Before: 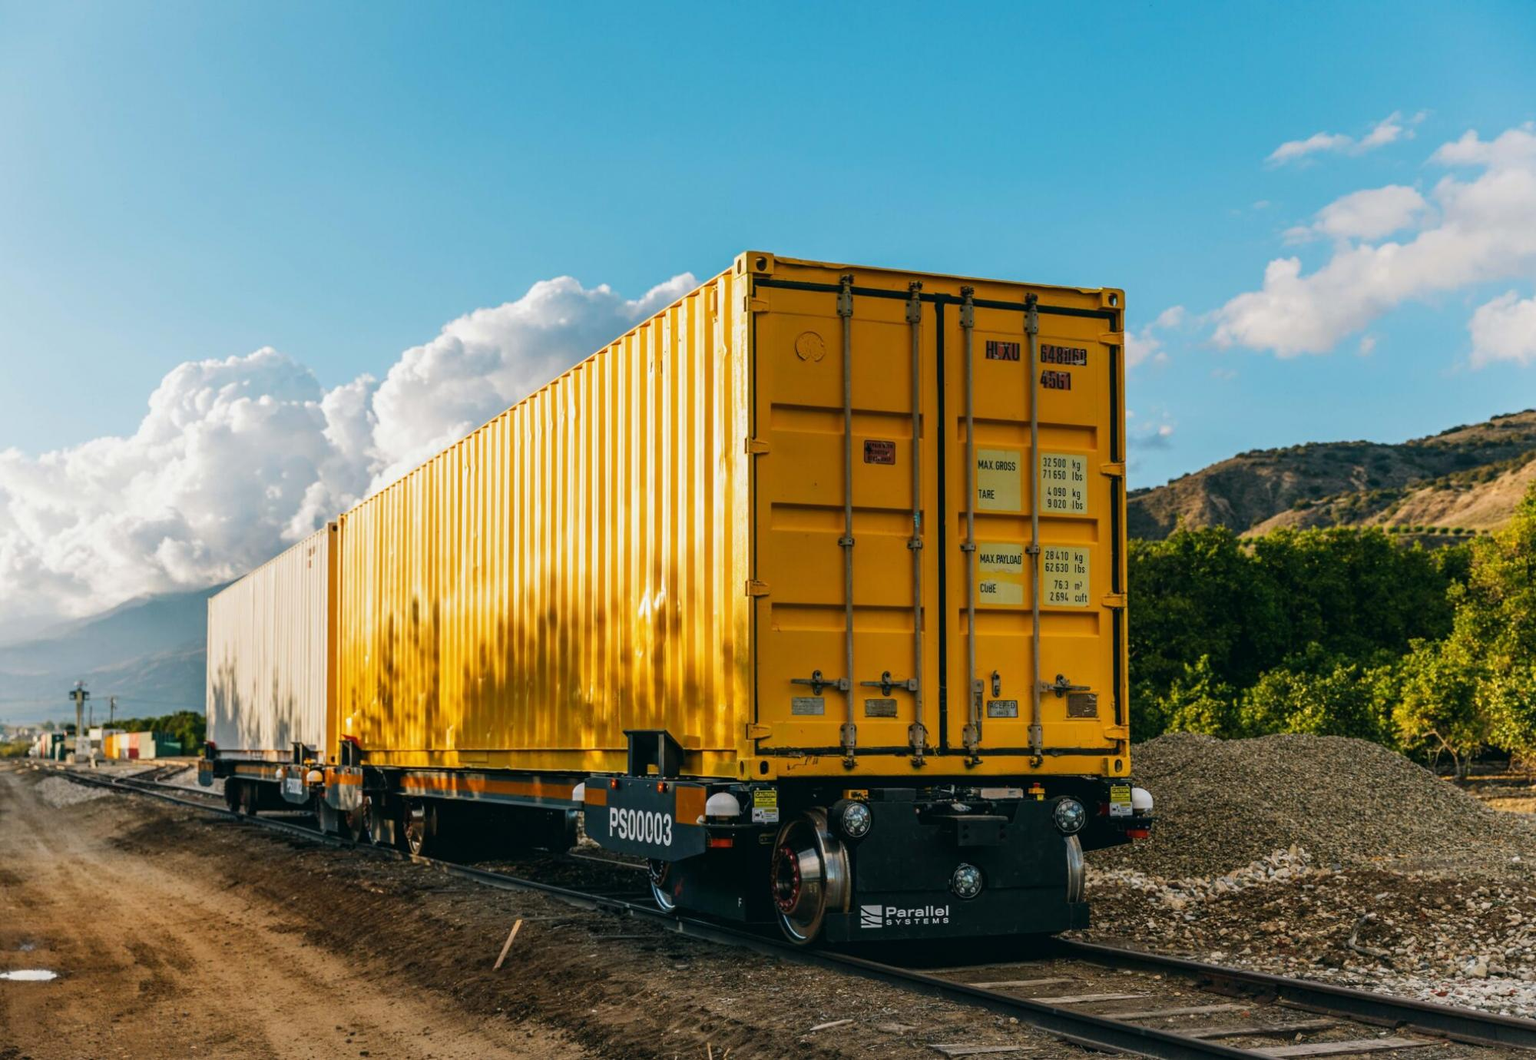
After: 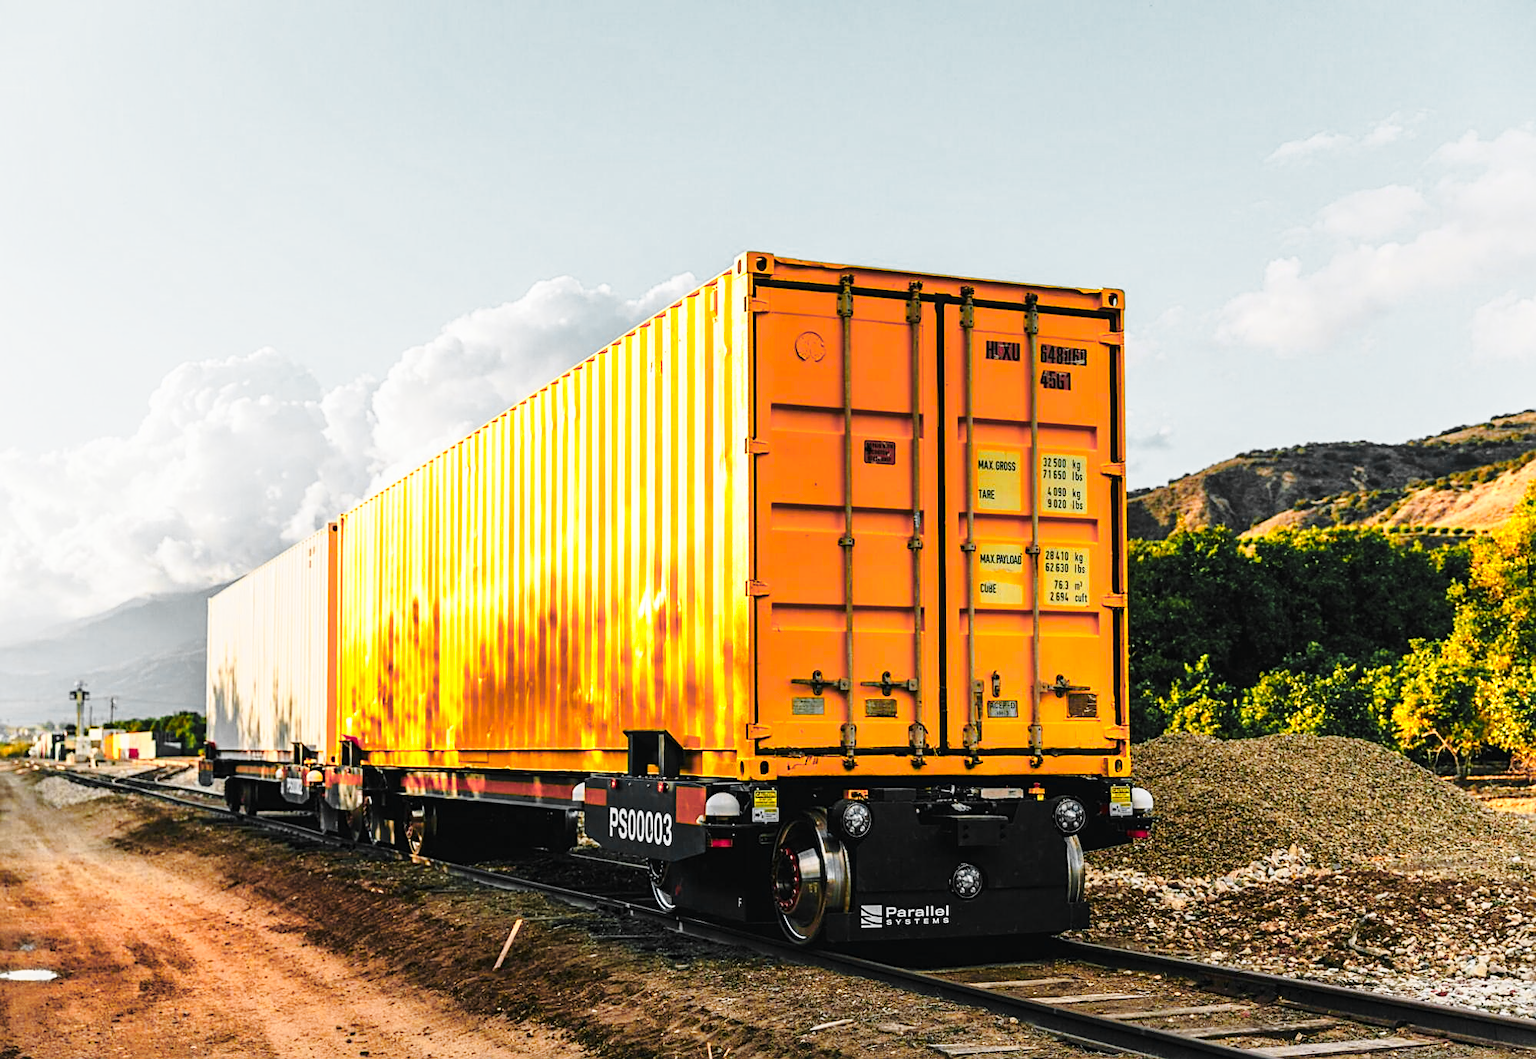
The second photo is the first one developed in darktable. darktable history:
sharpen: on, module defaults
base curve: curves: ch0 [(0, 0) (0.028, 0.03) (0.121, 0.232) (0.46, 0.748) (0.859, 0.968) (1, 1)], preserve colors none
color zones: curves: ch0 [(0.257, 0.558) (0.75, 0.565)]; ch1 [(0.004, 0.857) (0.14, 0.416) (0.257, 0.695) (0.442, 0.032) (0.736, 0.266) (0.891, 0.741)]; ch2 [(0, 0.623) (0.112, 0.436) (0.271, 0.474) (0.516, 0.64) (0.743, 0.286)]
